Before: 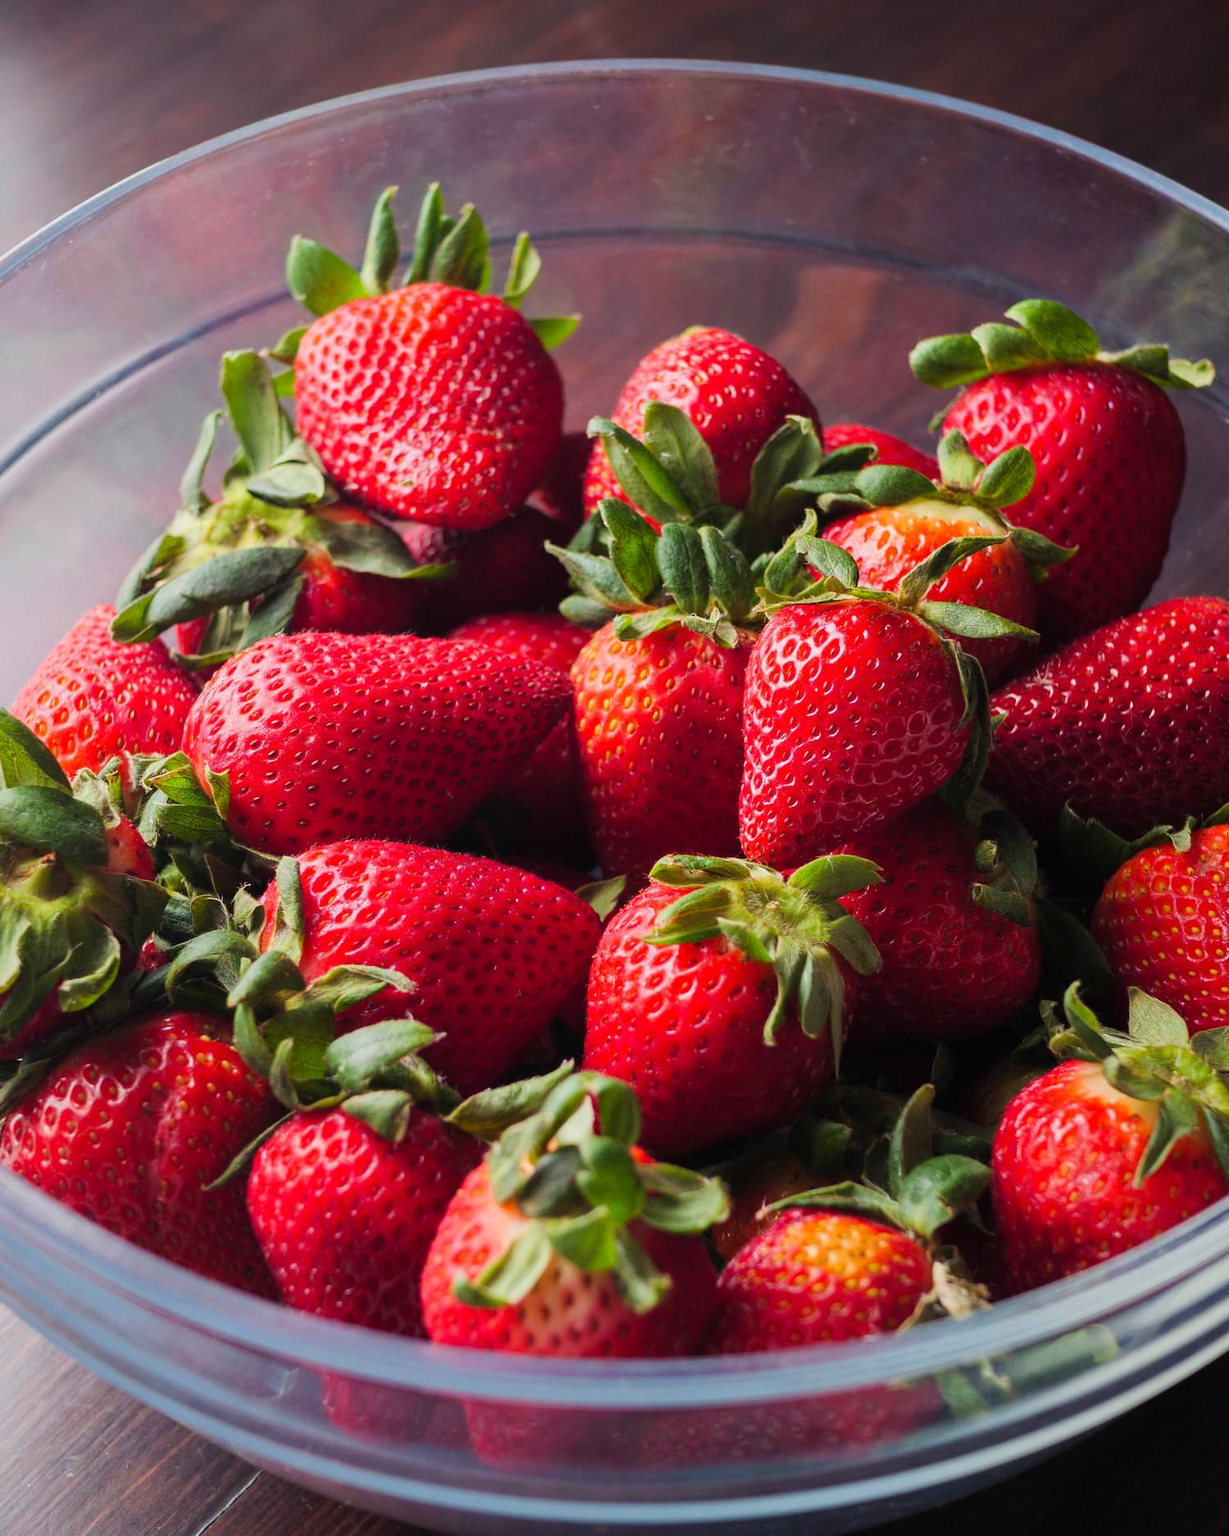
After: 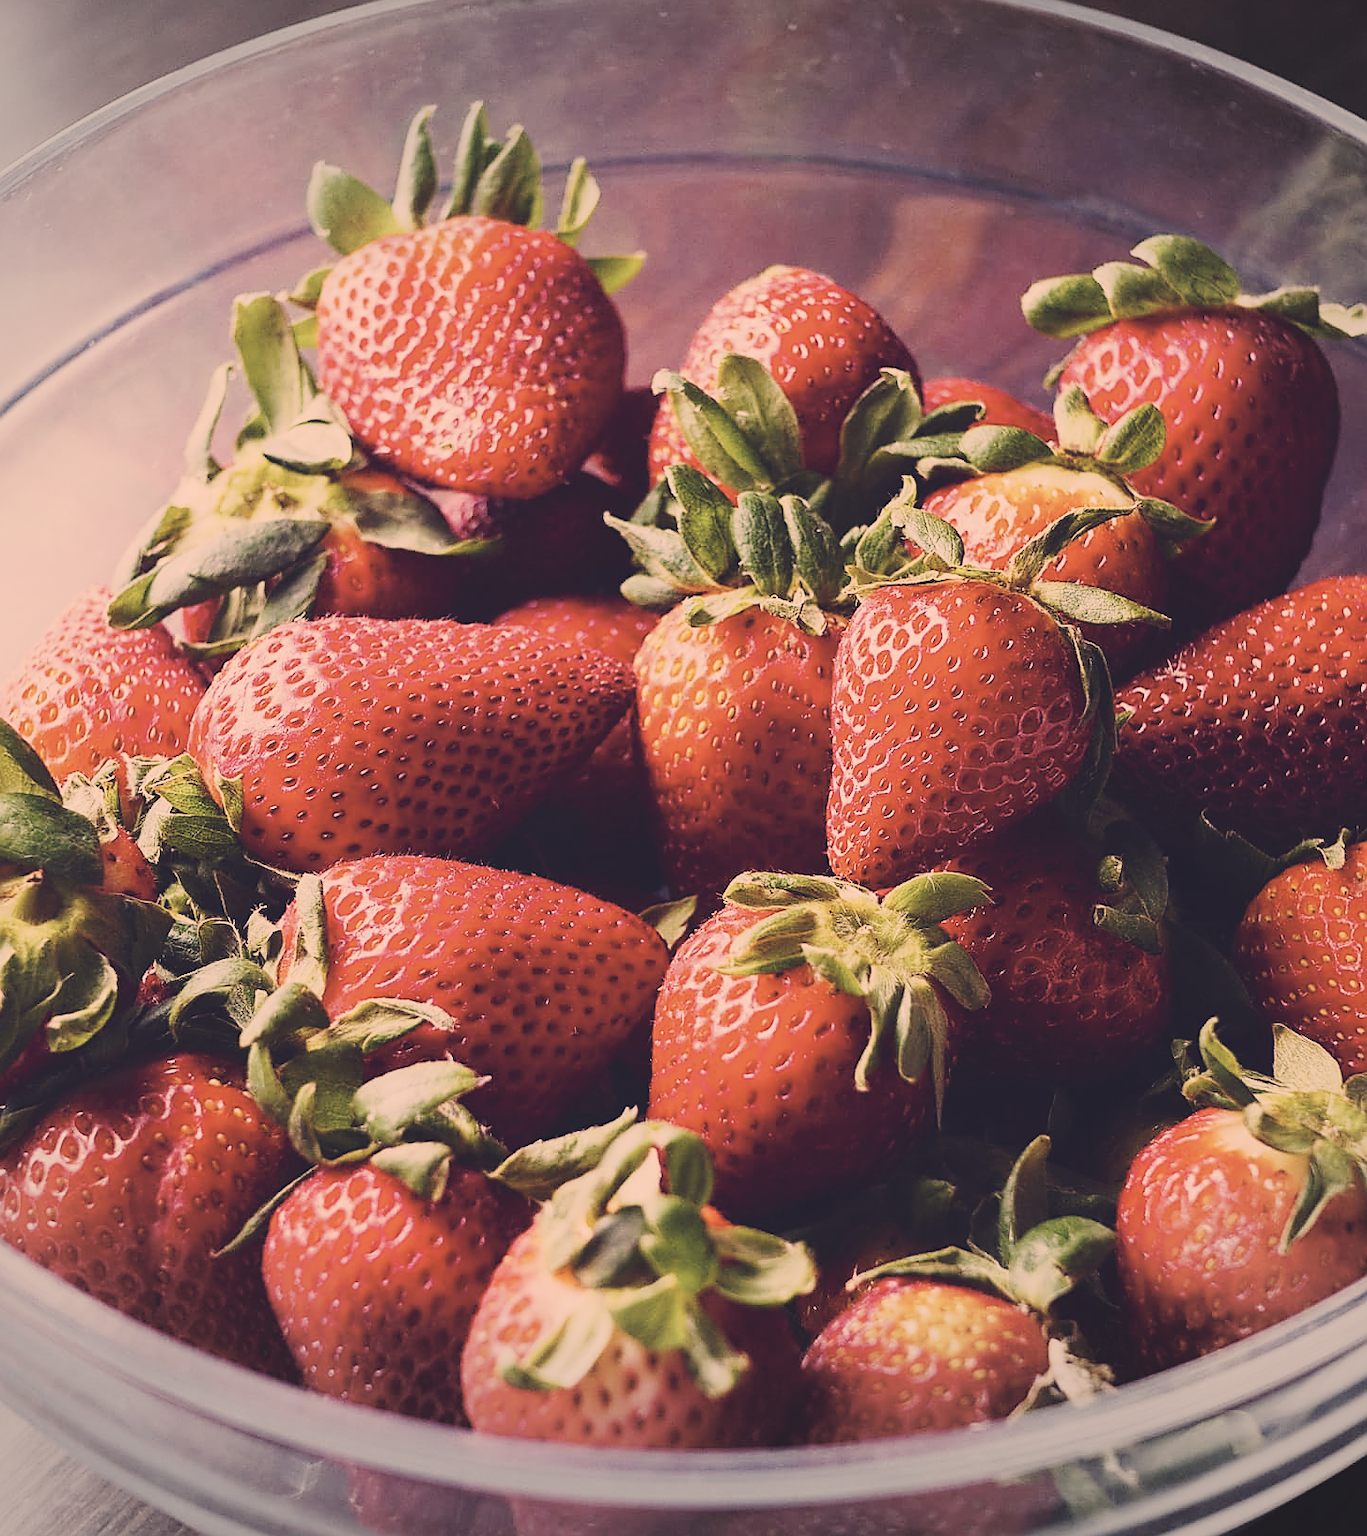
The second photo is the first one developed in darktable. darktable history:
base curve: curves: ch0 [(0, 0) (0.028, 0.03) (0.121, 0.232) (0.46, 0.748) (0.859, 0.968) (1, 1)], preserve colors none
sharpen: radius 1.4, amount 1.25, threshold 0.7
contrast brightness saturation: contrast -0.26, saturation -0.43
color correction: highlights a* 19.59, highlights b* 27.49, shadows a* 3.46, shadows b* -17.28, saturation 0.73
tone equalizer: -8 EV -0.417 EV, -7 EV -0.389 EV, -6 EV -0.333 EV, -5 EV -0.222 EV, -3 EV 0.222 EV, -2 EV 0.333 EV, -1 EV 0.389 EV, +0 EV 0.417 EV, edges refinement/feathering 500, mask exposure compensation -1.57 EV, preserve details no
crop: left 1.507%, top 6.147%, right 1.379%, bottom 6.637%
color balance rgb: perceptual saturation grading › global saturation 20%, perceptual saturation grading › highlights -25%, perceptual saturation grading › shadows 50%
vignetting: fall-off start 100%, brightness -0.282, width/height ratio 1.31
